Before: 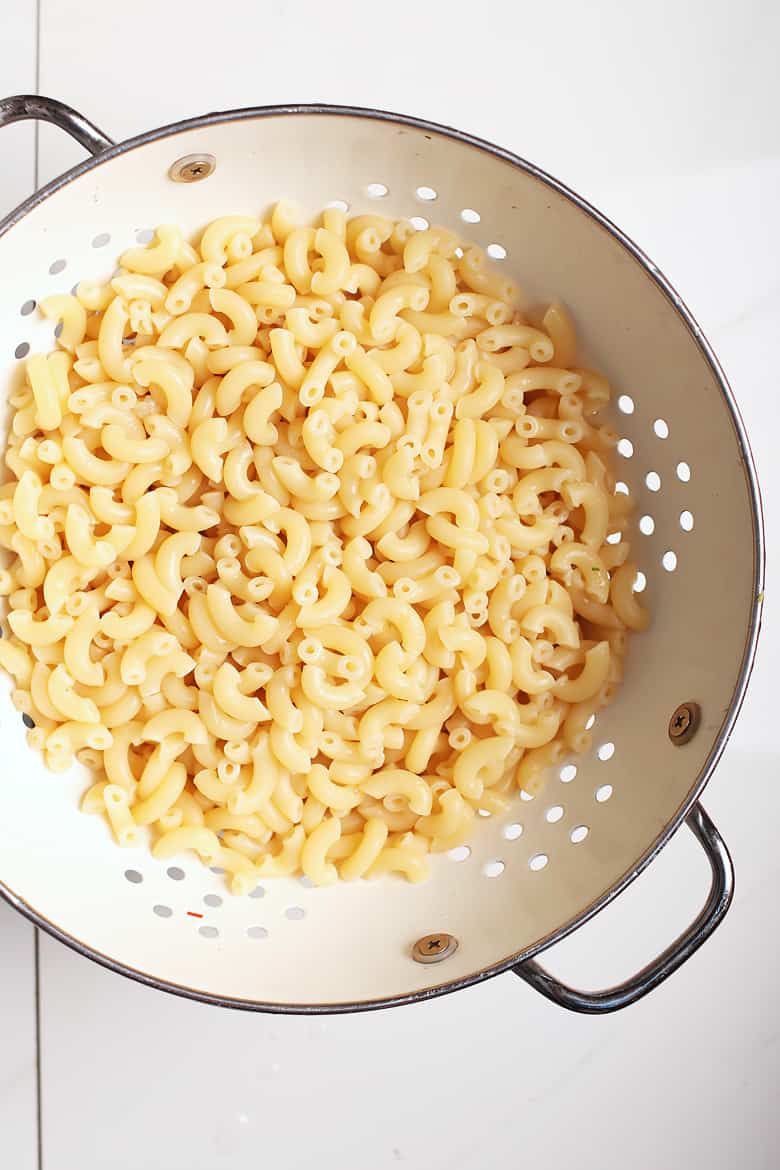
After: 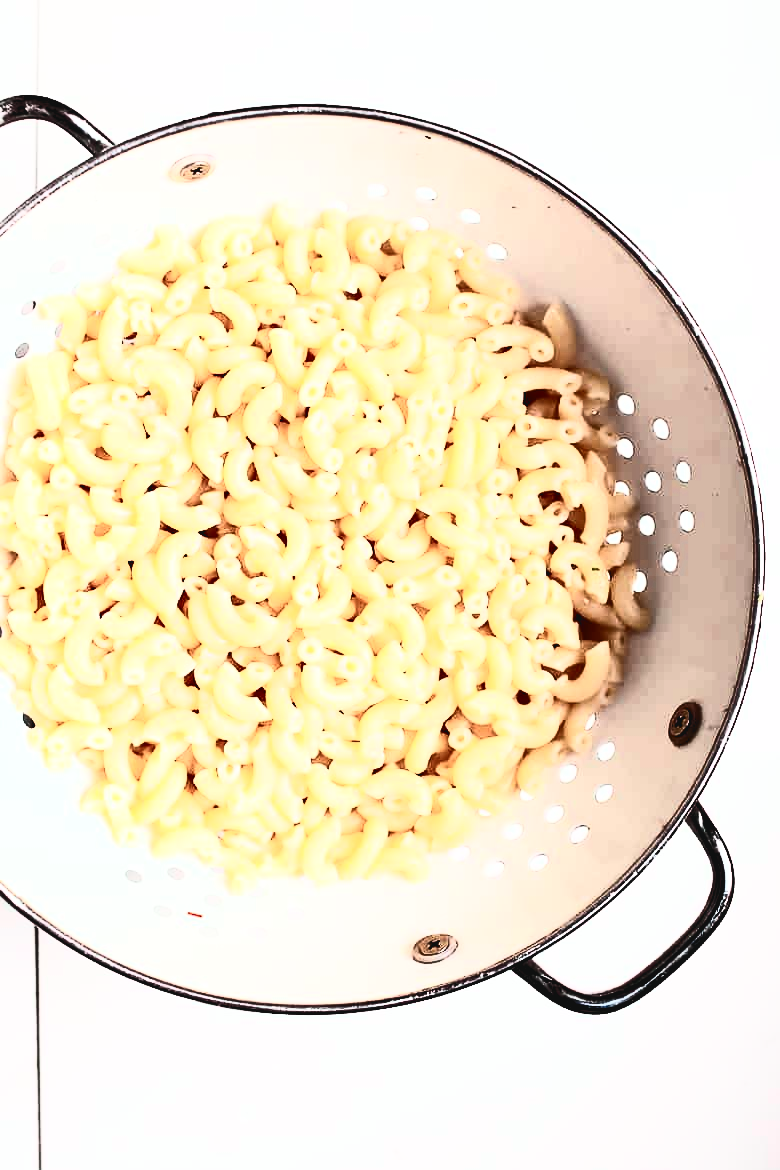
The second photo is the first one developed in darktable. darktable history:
contrast brightness saturation: contrast 0.93, brightness 0.2
rgb levels: levels [[0.034, 0.472, 0.904], [0, 0.5, 1], [0, 0.5, 1]]
tone curve: curves: ch0 [(0, 0.046) (0.04, 0.074) (0.883, 0.858) (1, 1)]; ch1 [(0, 0) (0.146, 0.159) (0.338, 0.365) (0.417, 0.455) (0.489, 0.486) (0.504, 0.502) (0.529, 0.537) (0.563, 0.567) (1, 1)]; ch2 [(0, 0) (0.307, 0.298) (0.388, 0.375) (0.443, 0.456) (0.485, 0.492) (0.544, 0.525) (1, 1)], color space Lab, independent channels, preserve colors none
